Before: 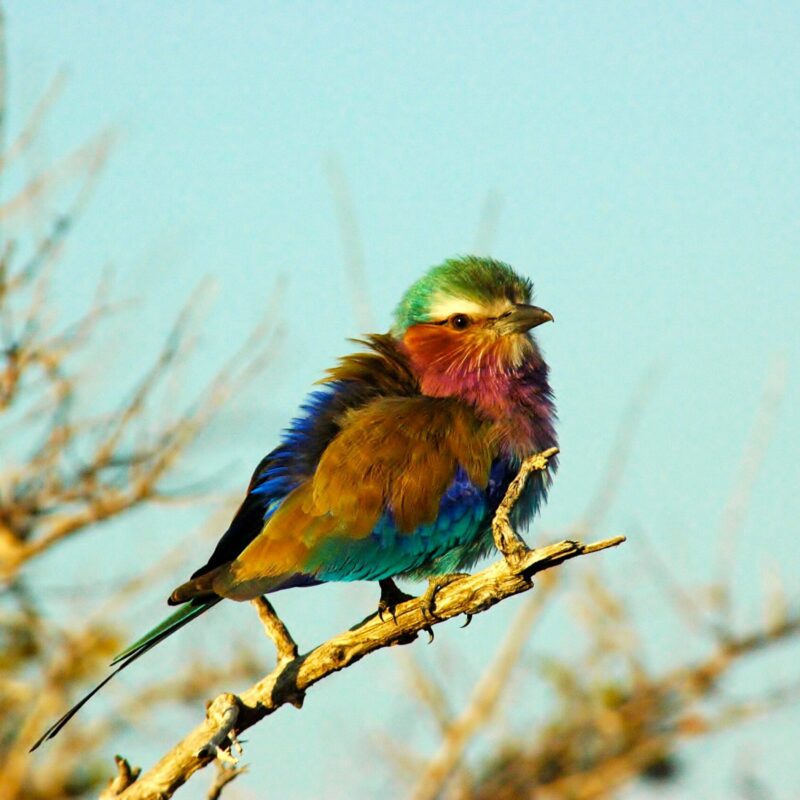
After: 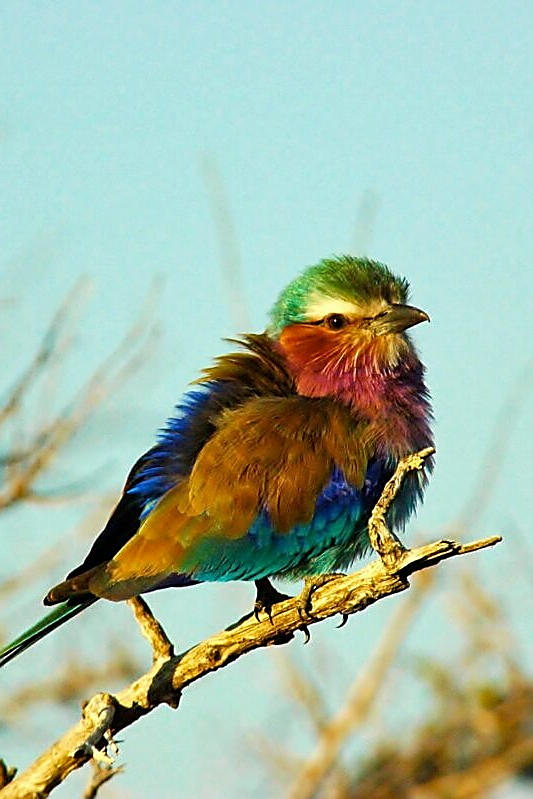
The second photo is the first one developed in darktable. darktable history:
shadows and highlights: shadows 37.27, highlights -28.18, soften with gaussian
sharpen: radius 1.4, amount 1.25, threshold 0.7
crop and rotate: left 15.546%, right 17.787%
